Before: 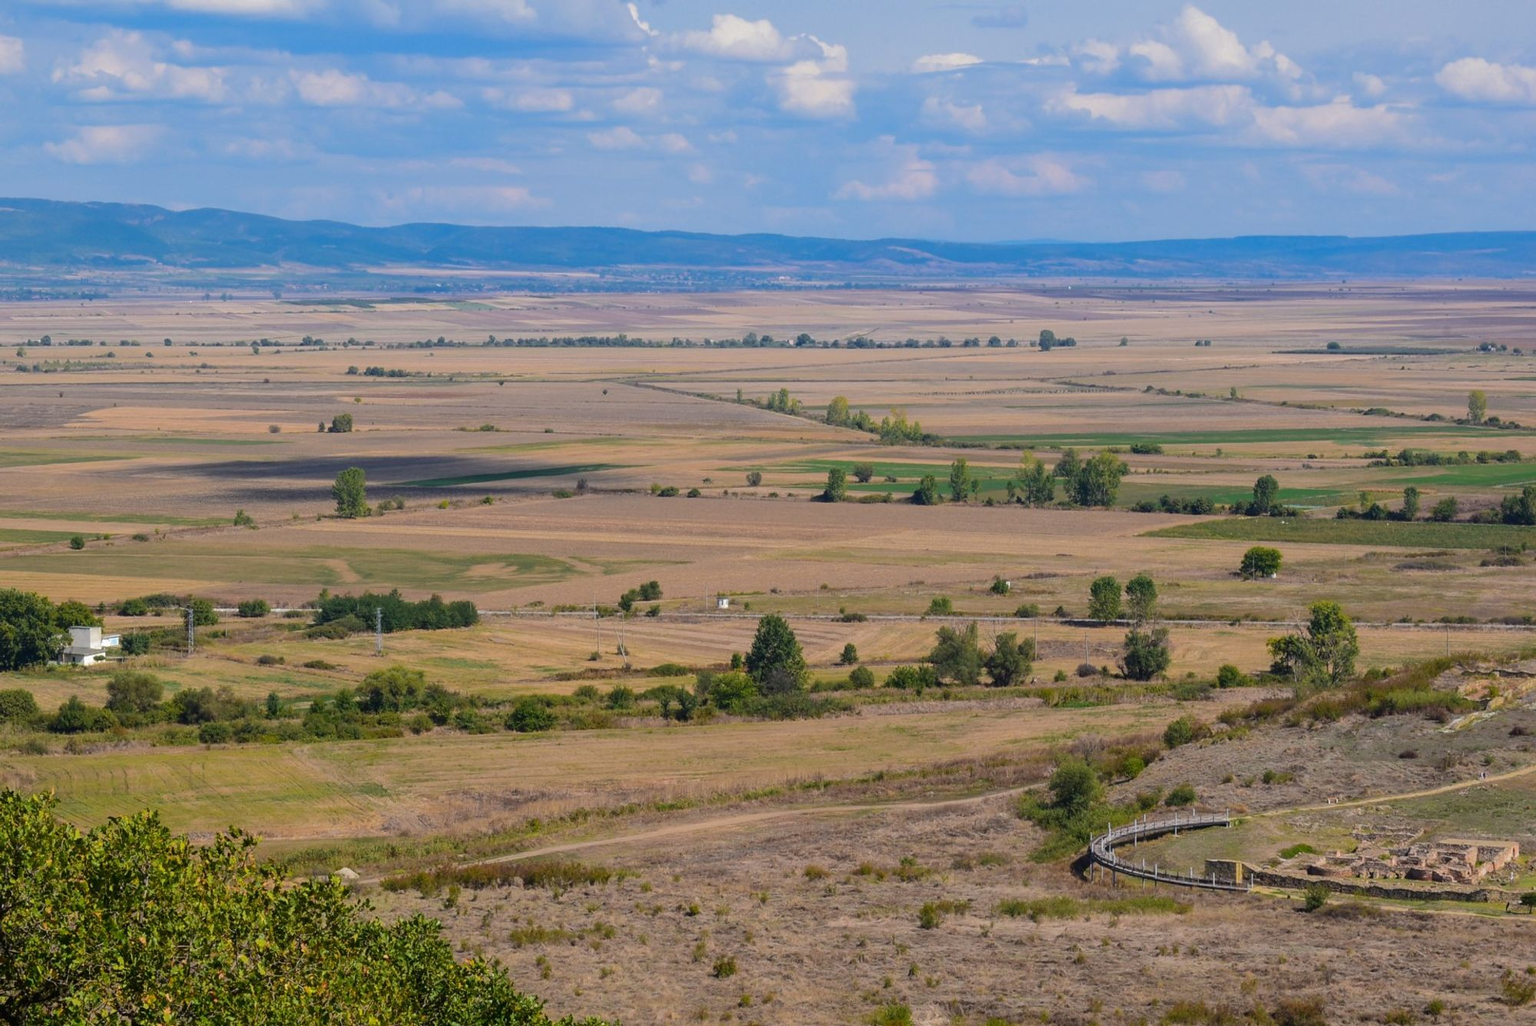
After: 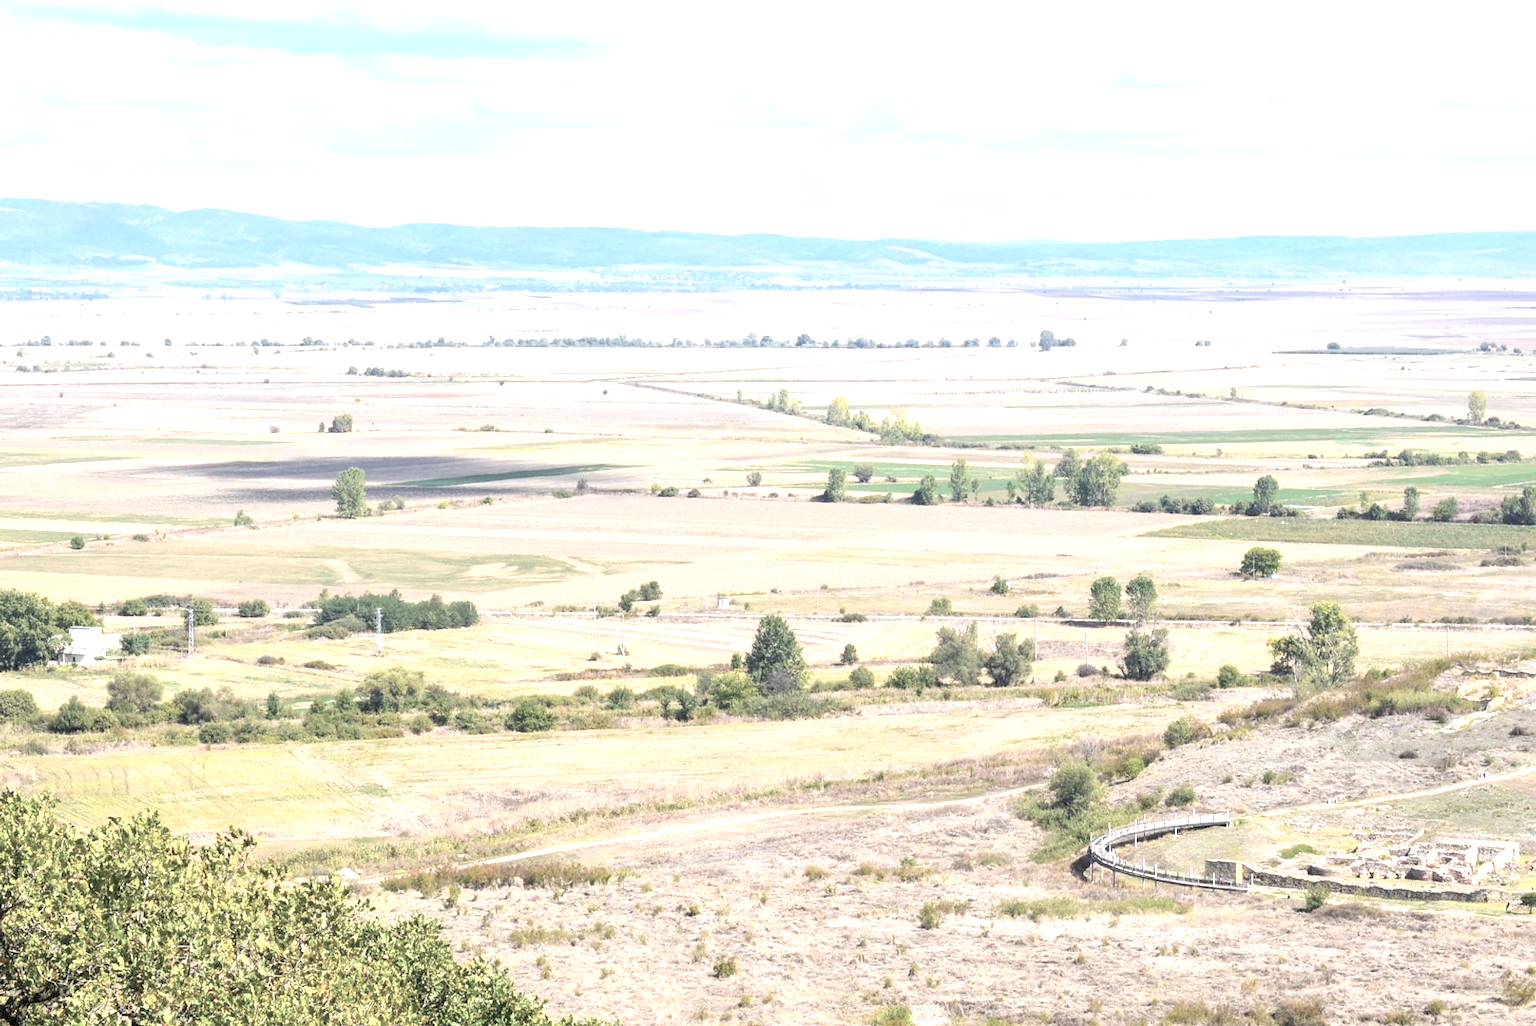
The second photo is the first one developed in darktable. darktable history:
exposure: black level correction 0.001, exposure 2 EV, compensate highlight preservation false
contrast brightness saturation: brightness 0.18, saturation -0.5
grain: coarseness 0.81 ISO, strength 1.34%, mid-tones bias 0%
white balance: red 0.988, blue 1.017
